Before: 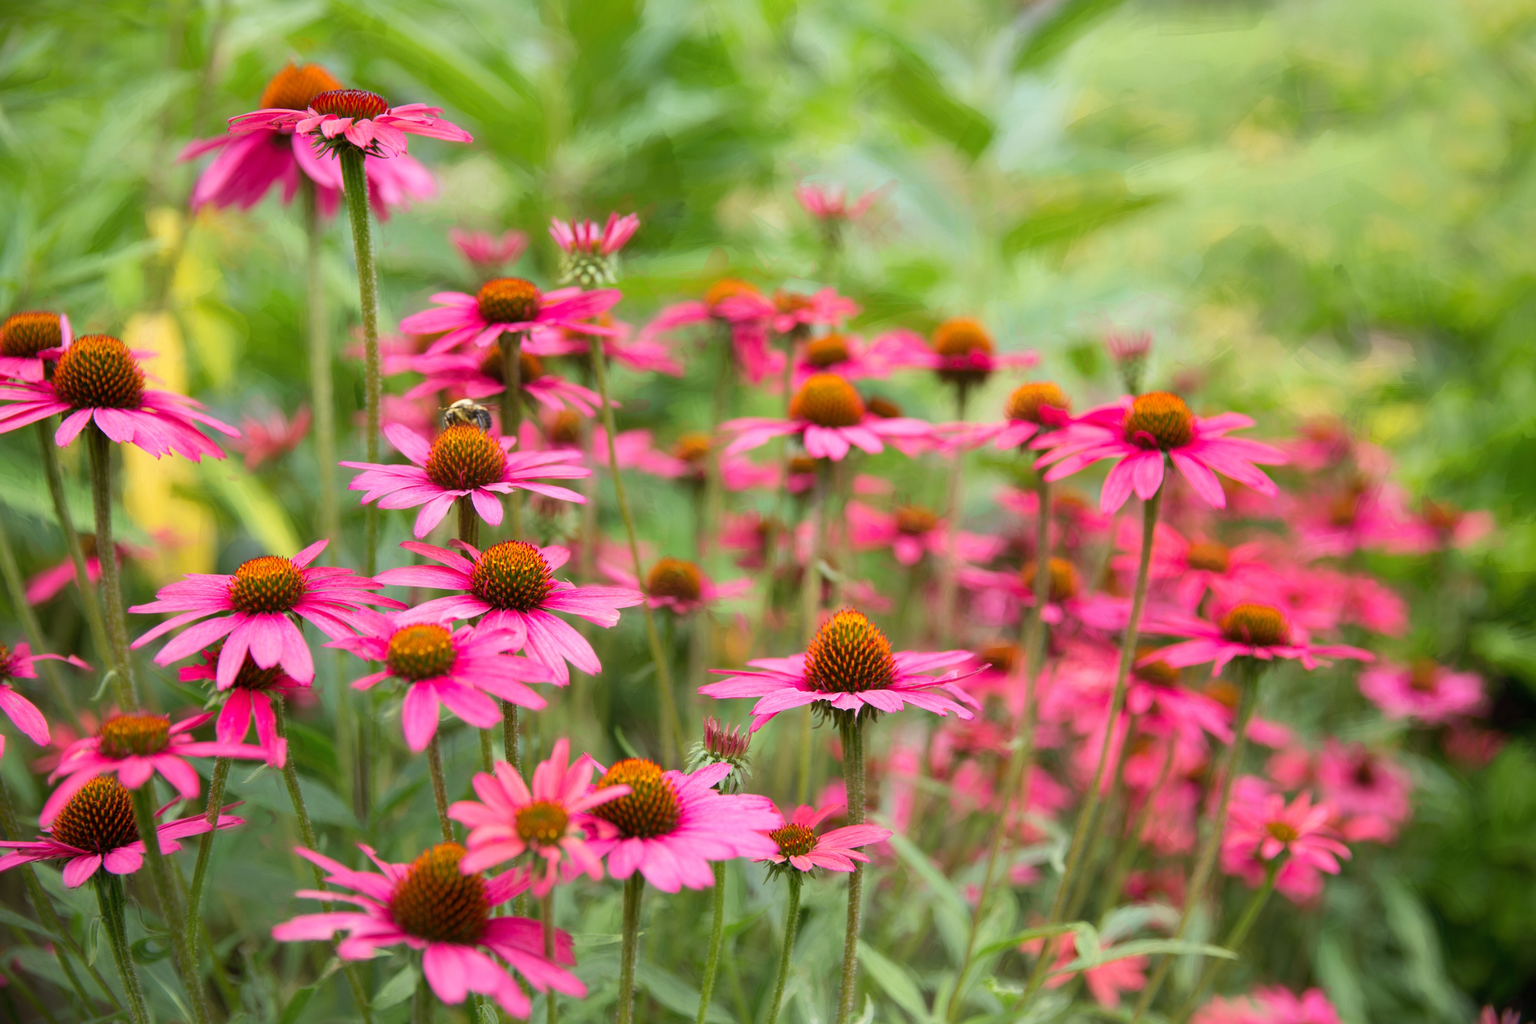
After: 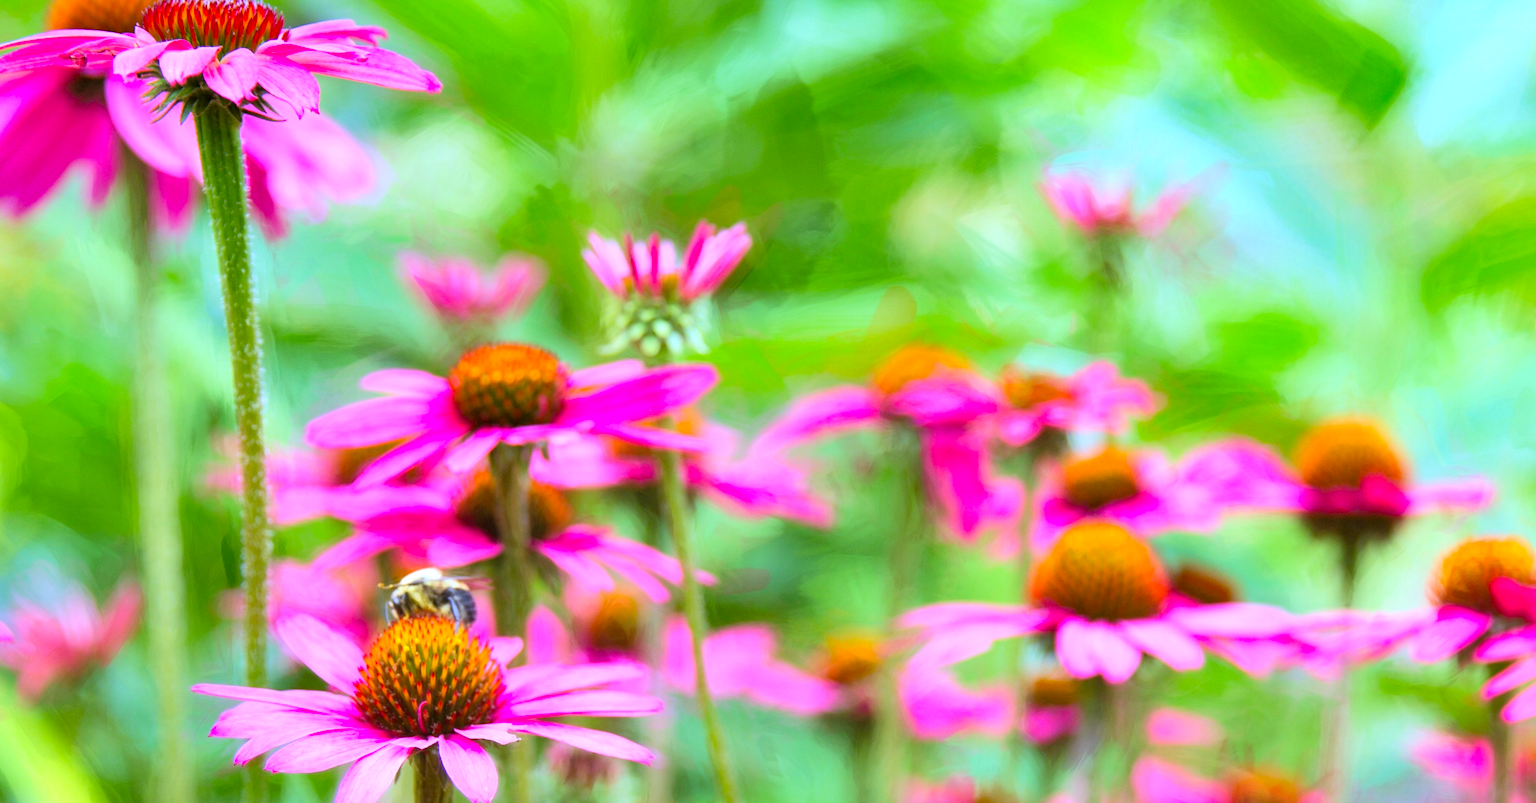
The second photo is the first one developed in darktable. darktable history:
contrast brightness saturation: contrast 0.07, brightness 0.08, saturation 0.18
white balance: red 0.871, blue 1.249
crop: left 15.306%, top 9.065%, right 30.789%, bottom 48.638%
tone curve: curves: ch0 [(0, 0) (0.004, 0.001) (0.133, 0.112) (0.325, 0.362) (0.832, 0.893) (1, 1)], color space Lab, linked channels, preserve colors none
velvia: strength 15%
exposure: black level correction 0.001, exposure 0.5 EV, compensate exposure bias true, compensate highlight preservation false
shadows and highlights: shadows 22.7, highlights -48.71, soften with gaussian
